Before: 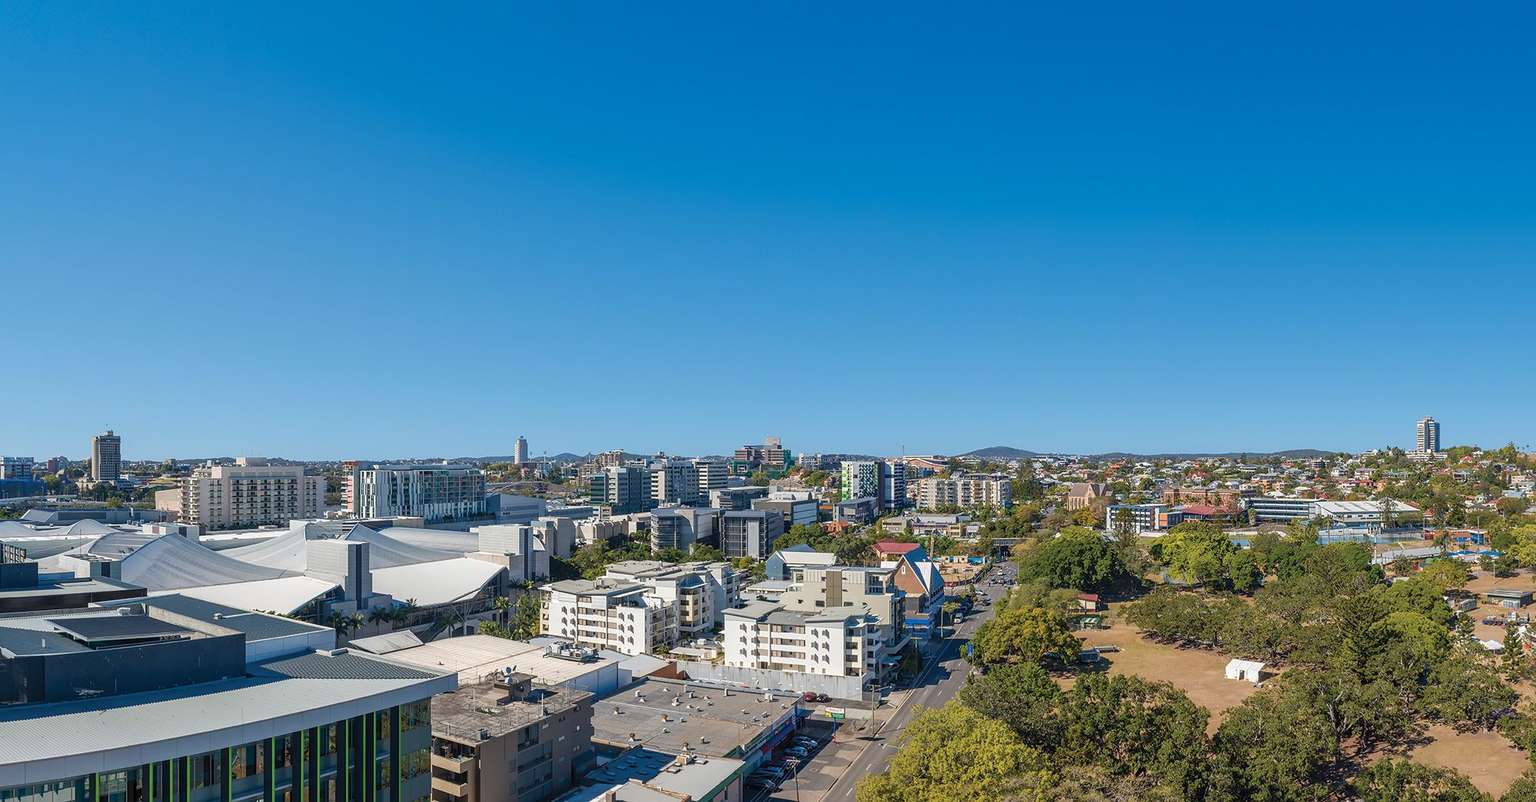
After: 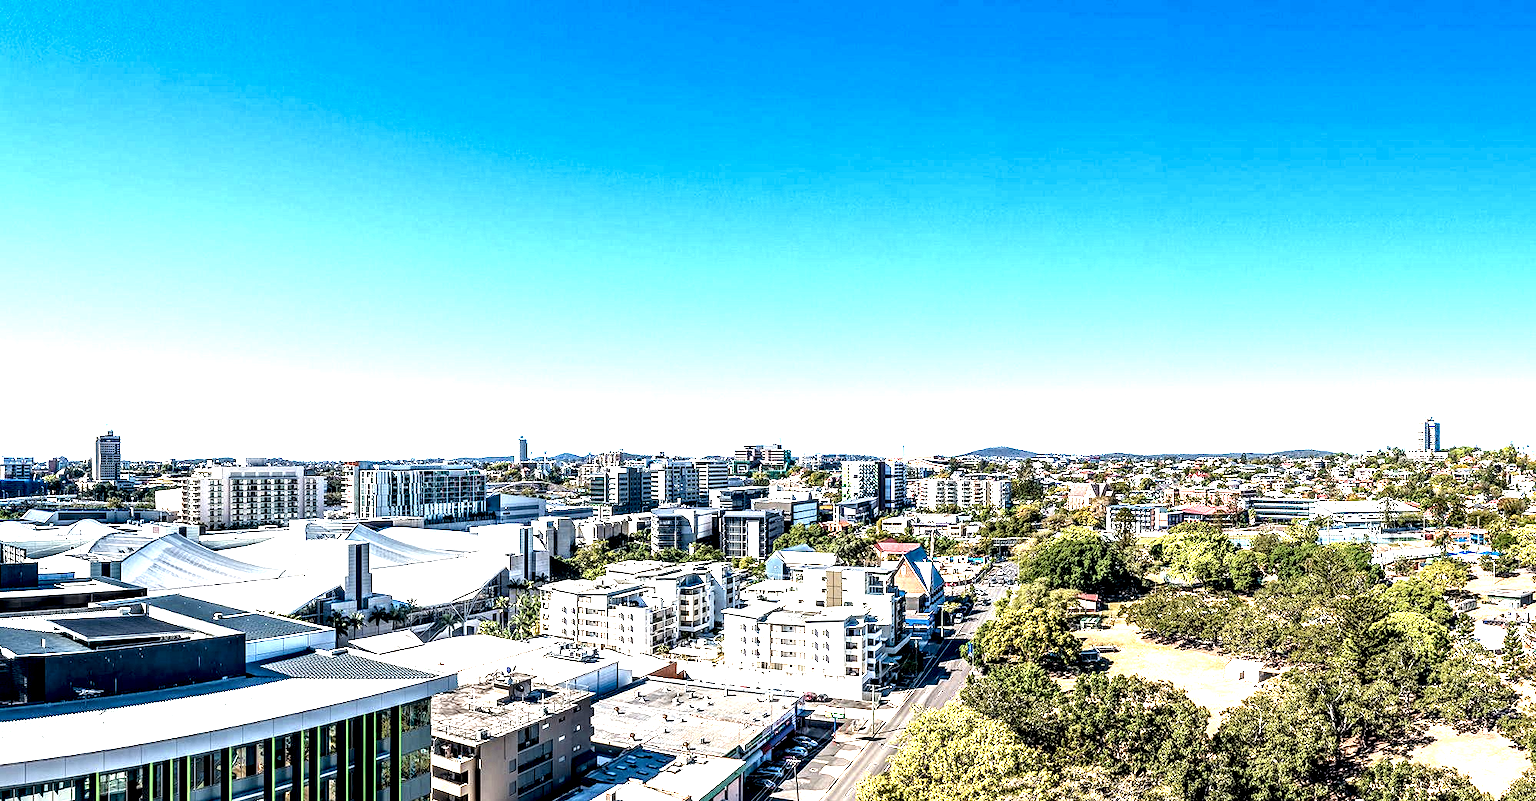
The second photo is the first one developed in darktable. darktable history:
exposure: black level correction 0, exposure 1.45 EV, compensate exposure bias true, compensate highlight preservation false
local contrast: highlights 115%, shadows 42%, detail 293%
